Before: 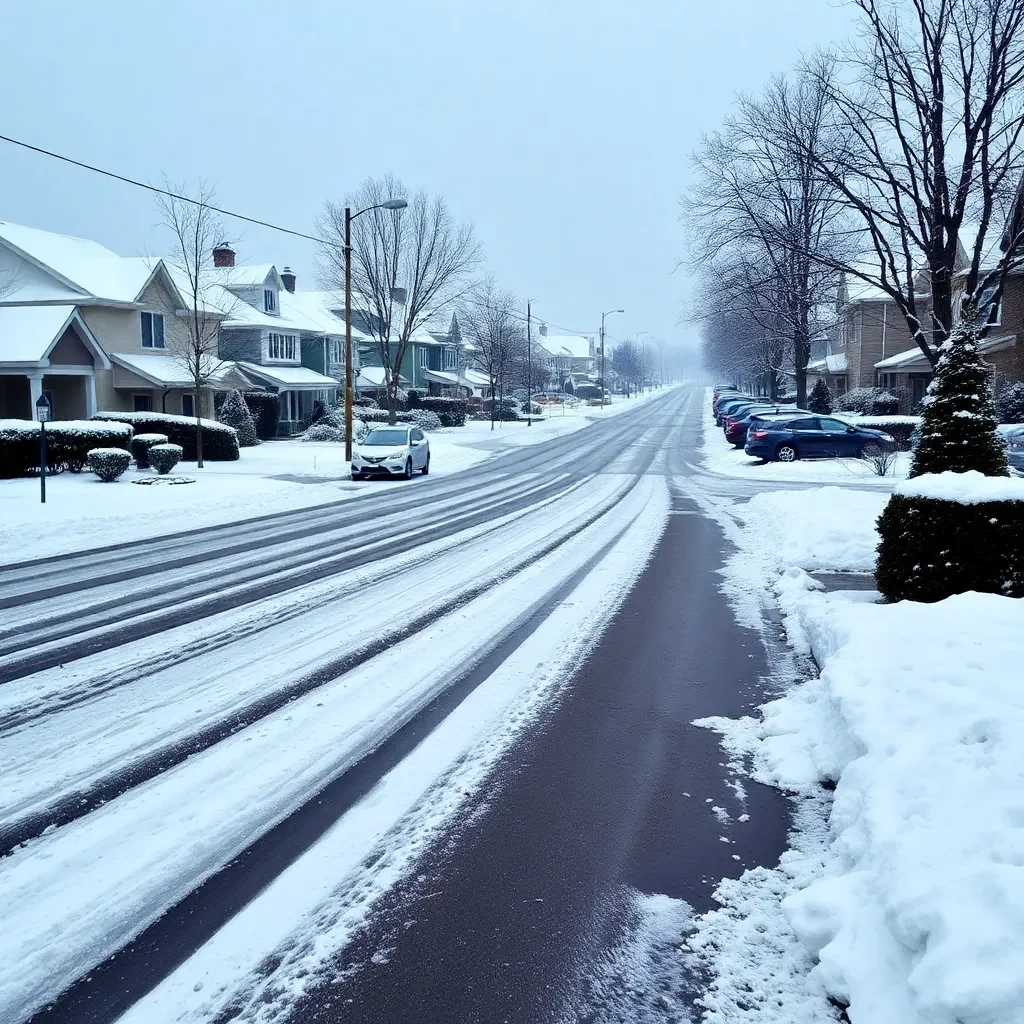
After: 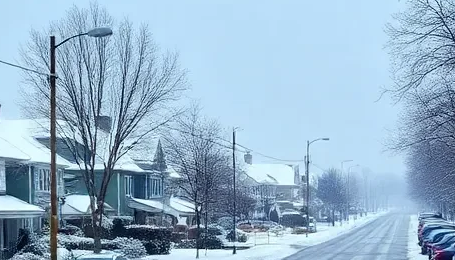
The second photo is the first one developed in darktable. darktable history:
crop: left 28.838%, top 16.842%, right 26.655%, bottom 57.737%
